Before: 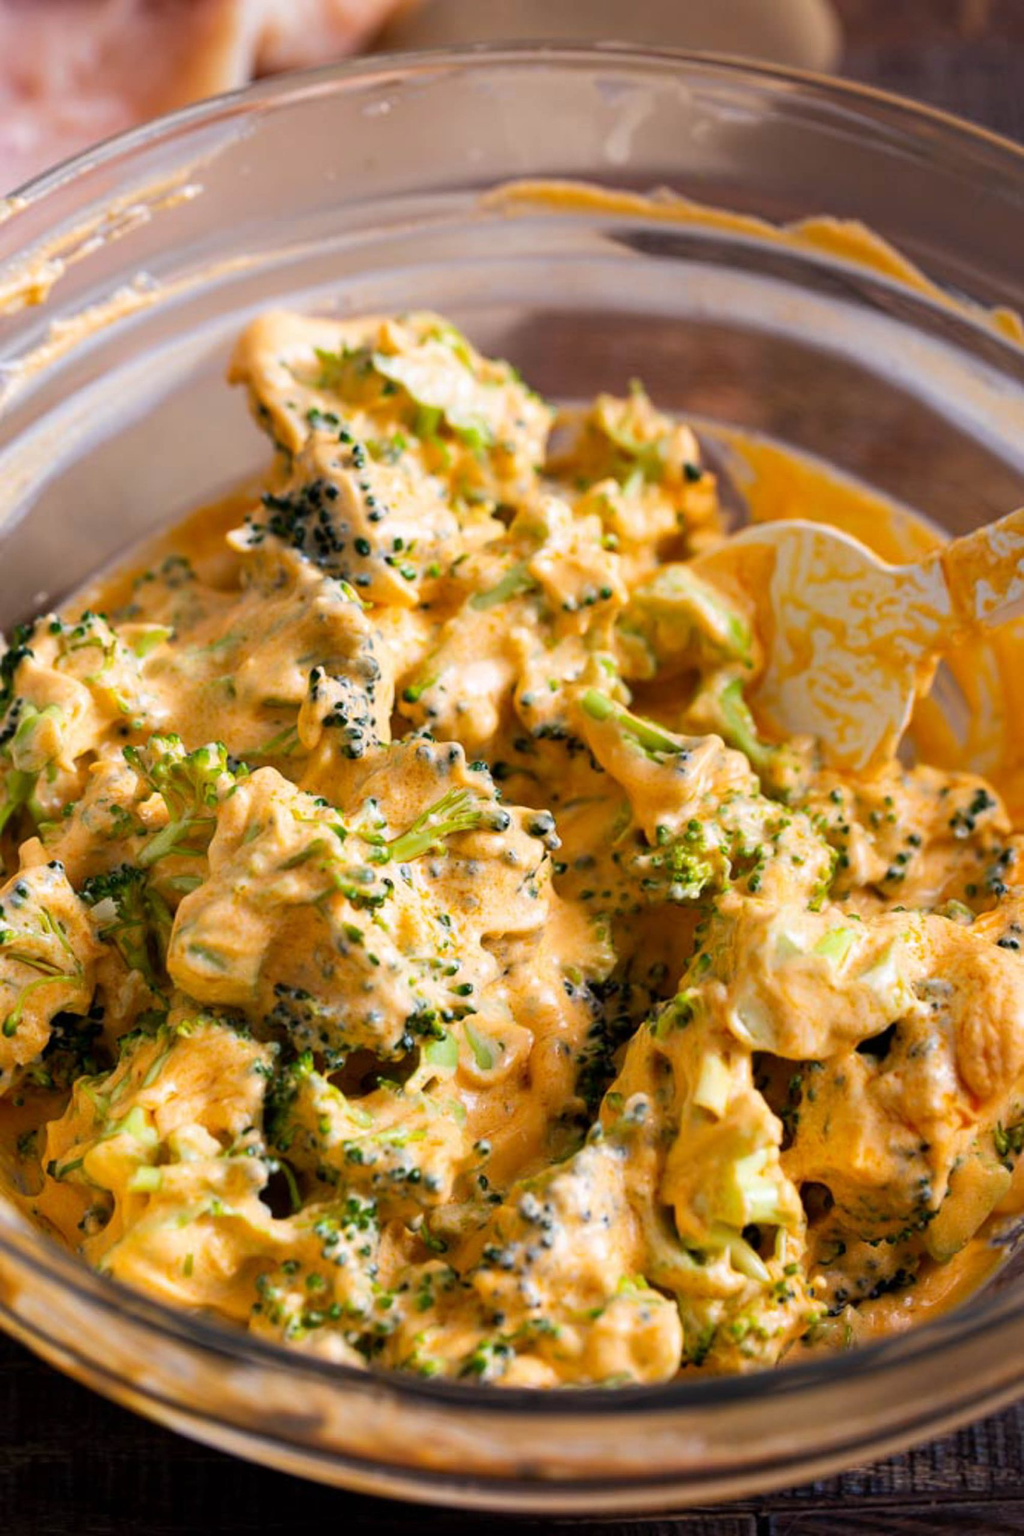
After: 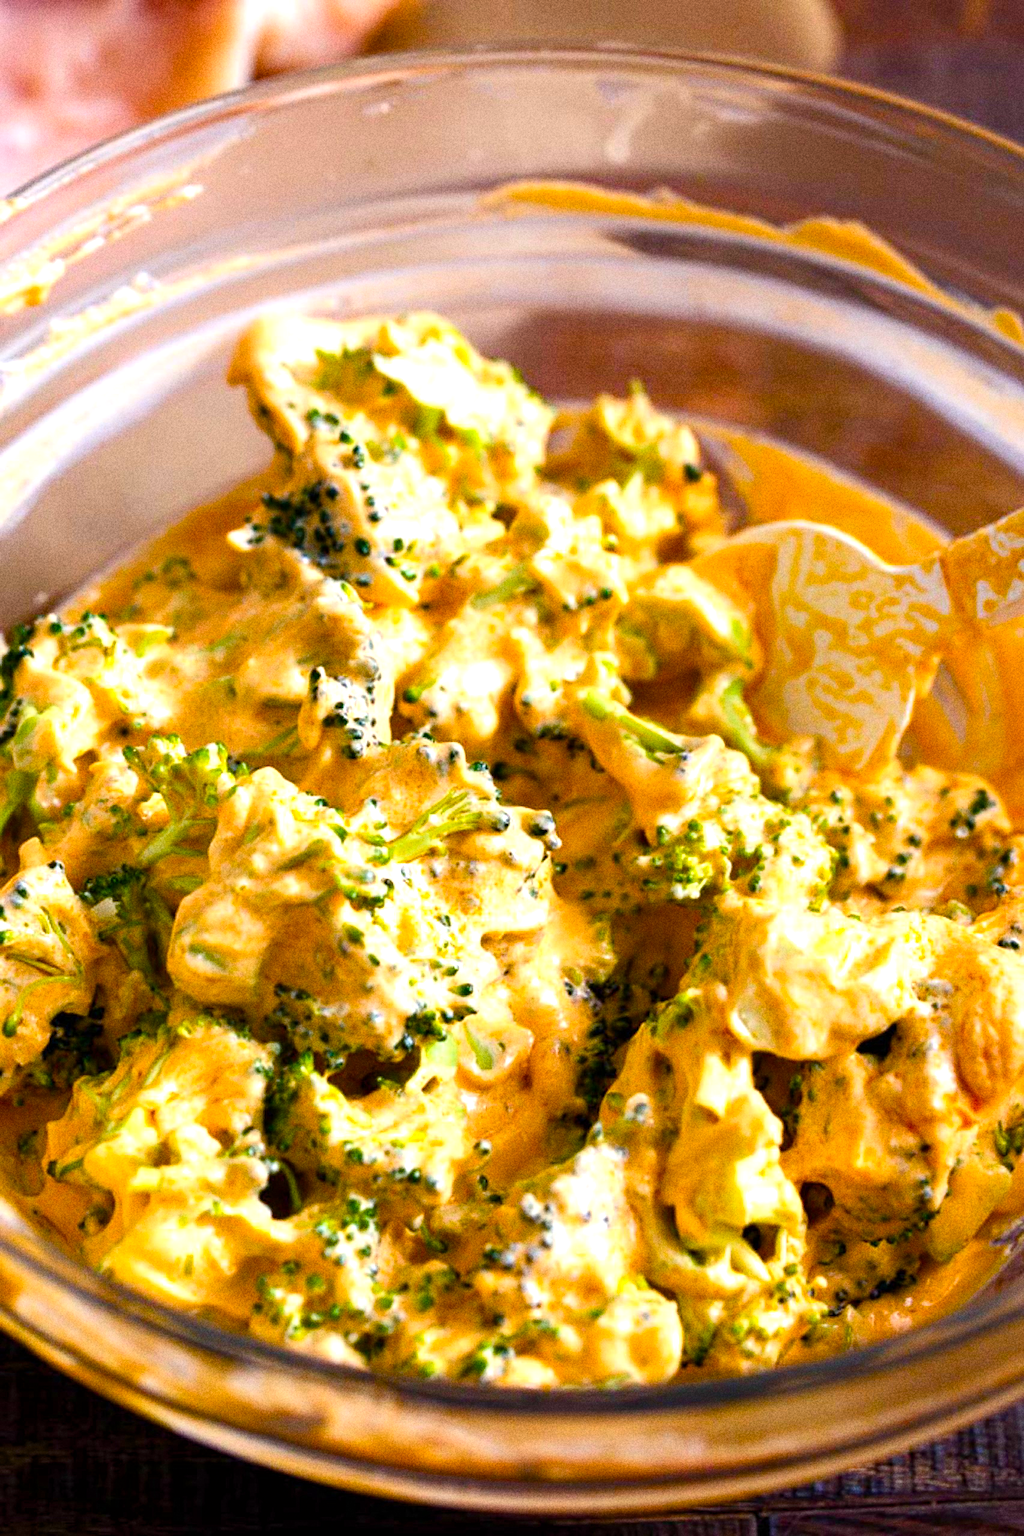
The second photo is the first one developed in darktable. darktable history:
color balance rgb: linear chroma grading › shadows -2.2%, linear chroma grading › highlights -15%, linear chroma grading › global chroma -10%, linear chroma grading › mid-tones -10%, perceptual saturation grading › global saturation 45%, perceptual saturation grading › highlights -50%, perceptual saturation grading › shadows 30%, perceptual brilliance grading › global brilliance 18%, global vibrance 45%
grain: coarseness 11.82 ISO, strength 36.67%, mid-tones bias 74.17%
color calibration: illuminant same as pipeline (D50), adaptation none (bypass)
